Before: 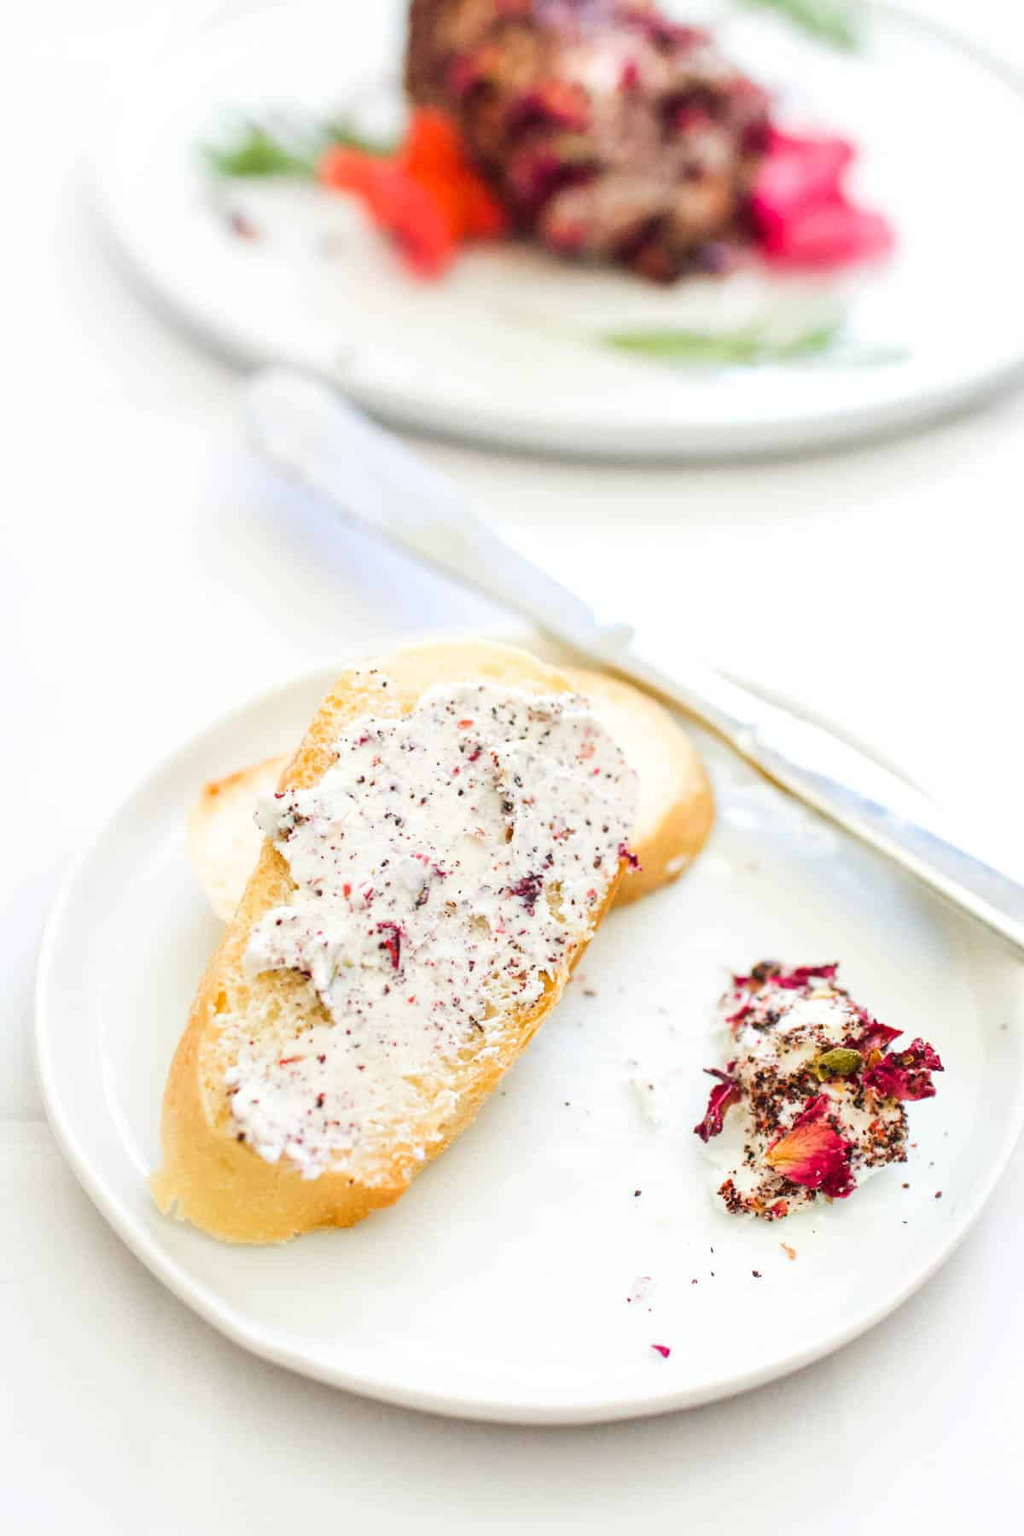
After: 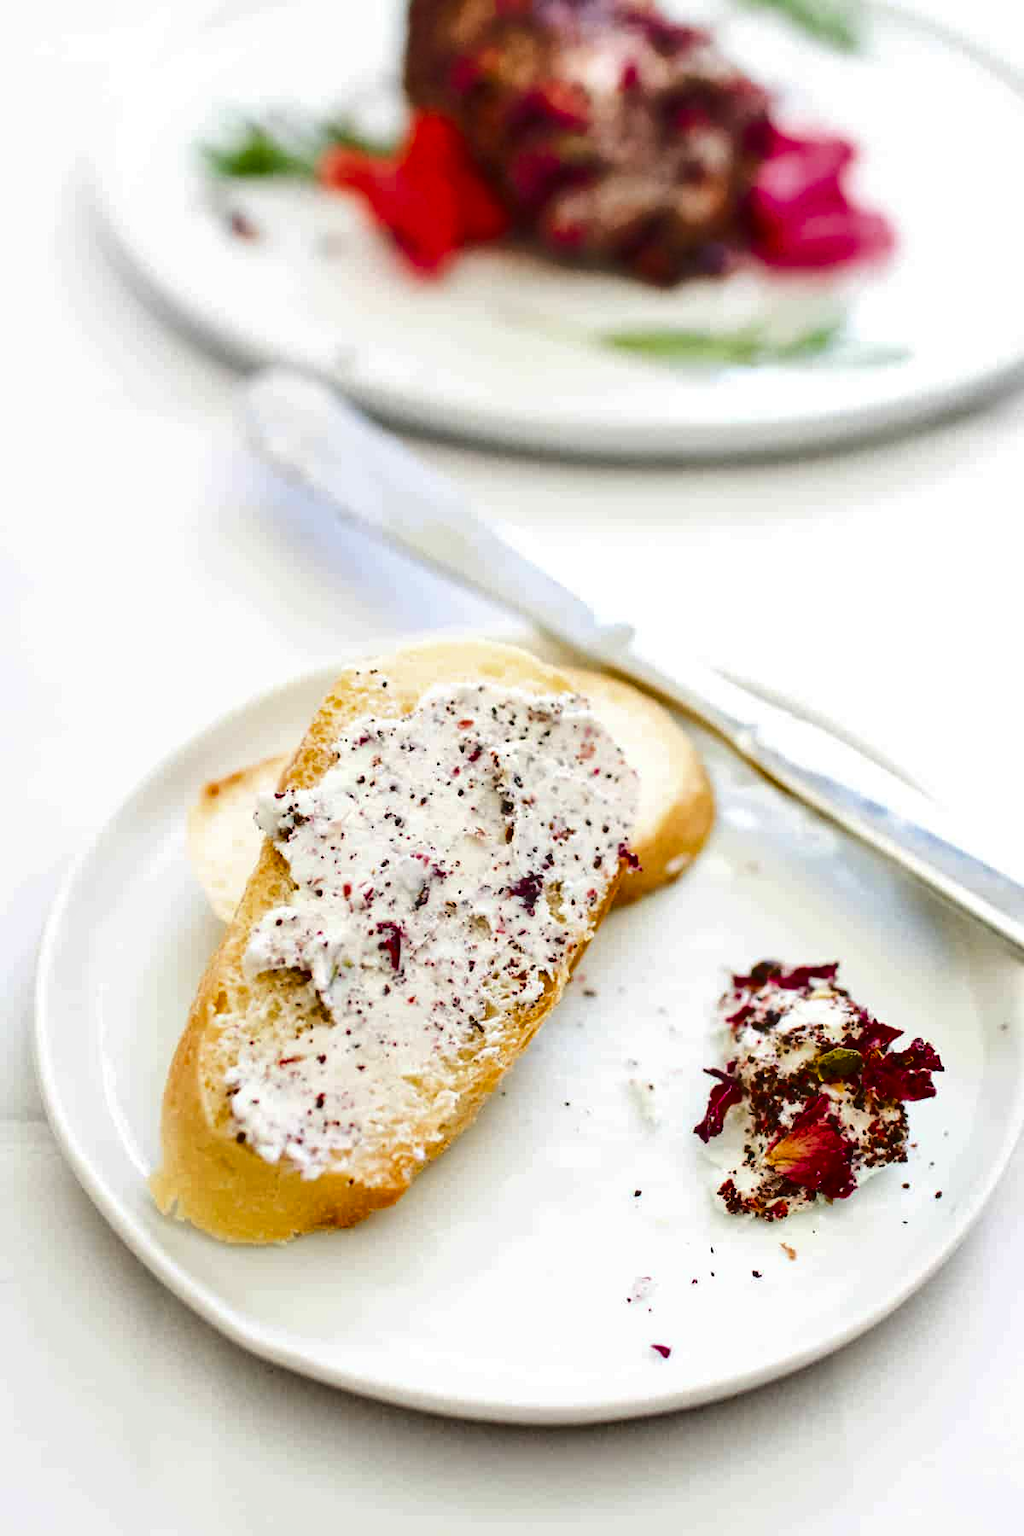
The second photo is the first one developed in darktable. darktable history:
shadows and highlights: radius 336.1, shadows 28.63, soften with gaussian
